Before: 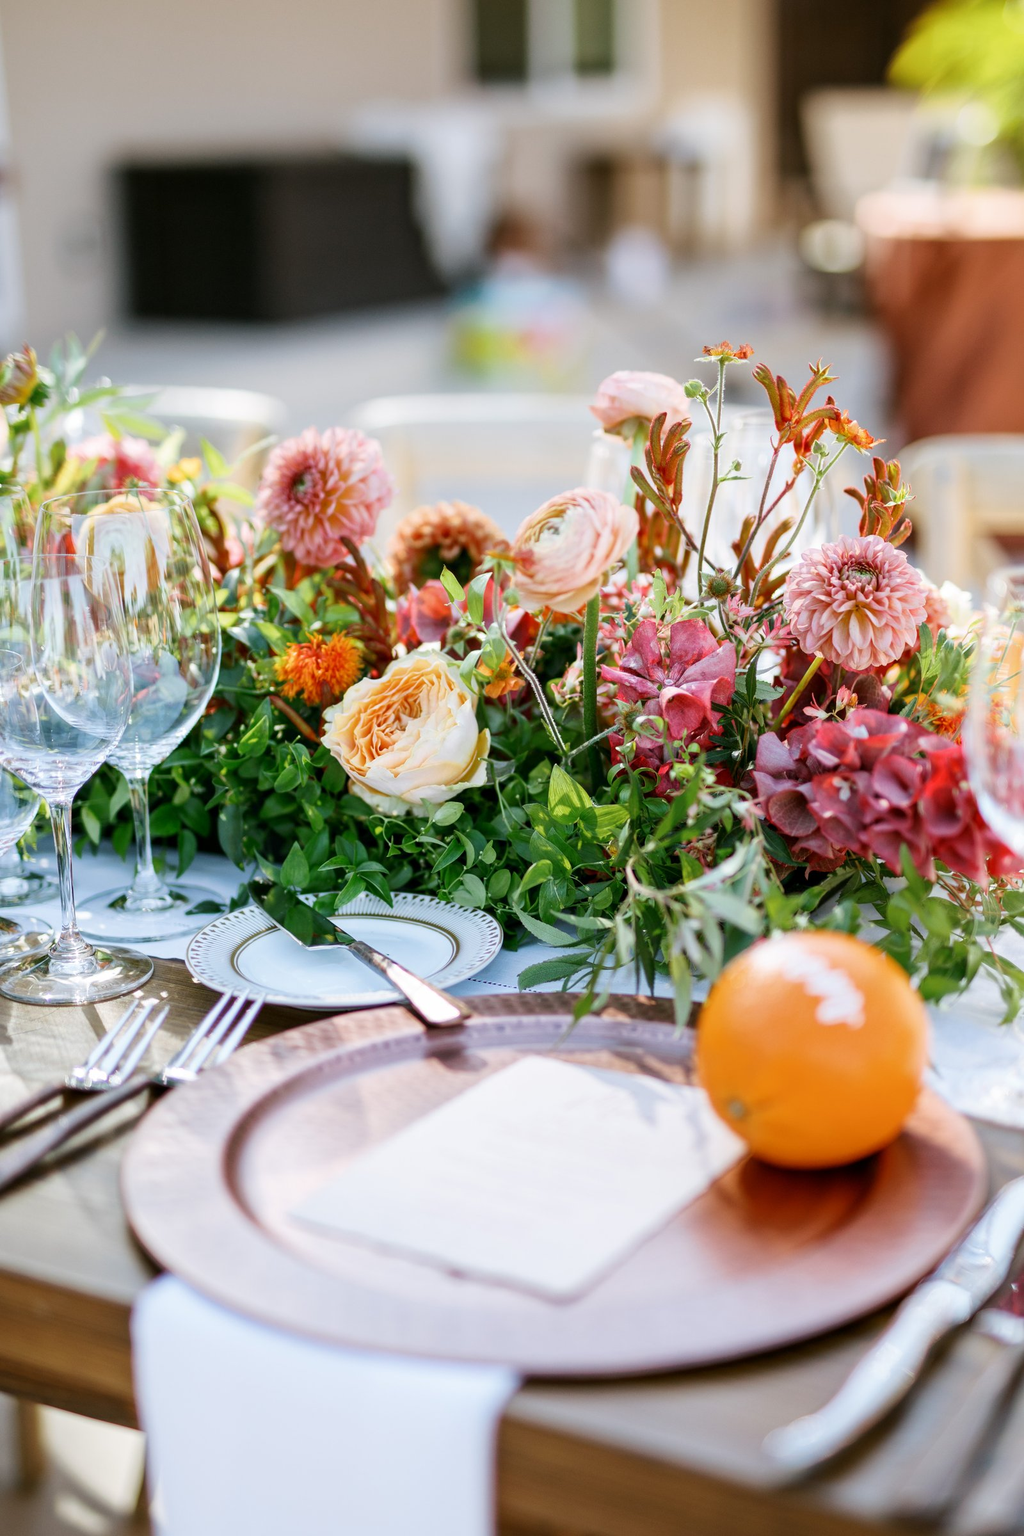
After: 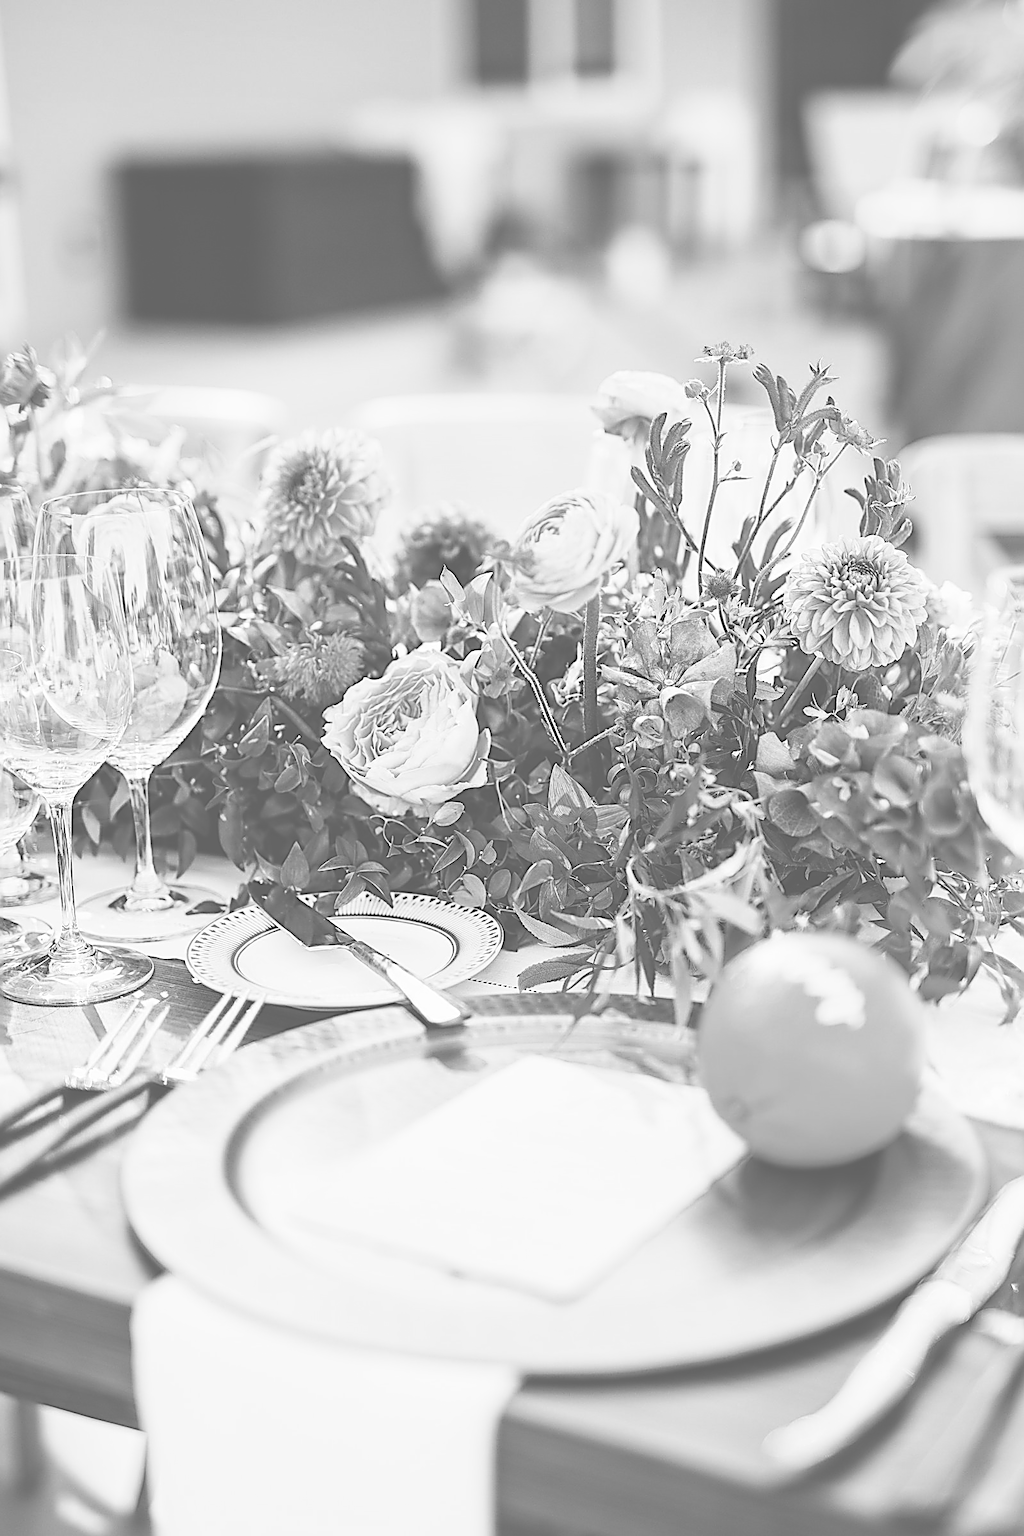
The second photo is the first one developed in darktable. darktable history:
tone equalizer: on, module defaults
exposure: black level correction -0.087, compensate highlight preservation false
base curve: curves: ch0 [(0, 0) (0.028, 0.03) (0.121, 0.232) (0.46, 0.748) (0.859, 0.968) (1, 1)], preserve colors none
sharpen: amount 2
color calibration: output gray [0.246, 0.254, 0.501, 0], gray › normalize channels true, illuminant same as pipeline (D50), adaptation XYZ, x 0.346, y 0.359, gamut compression 0
